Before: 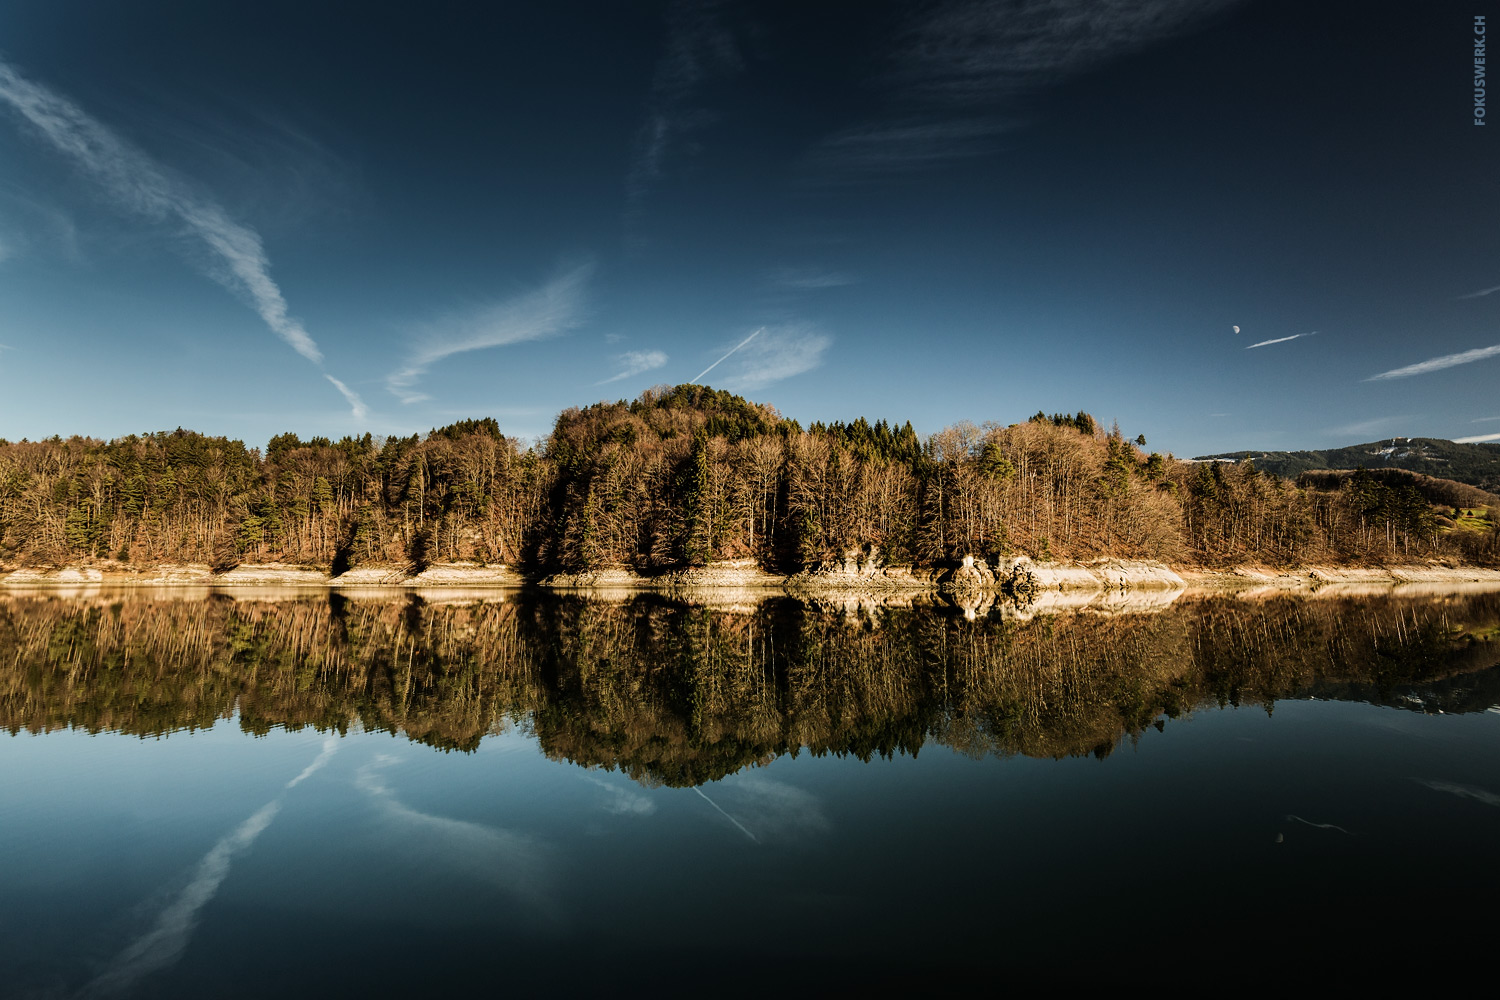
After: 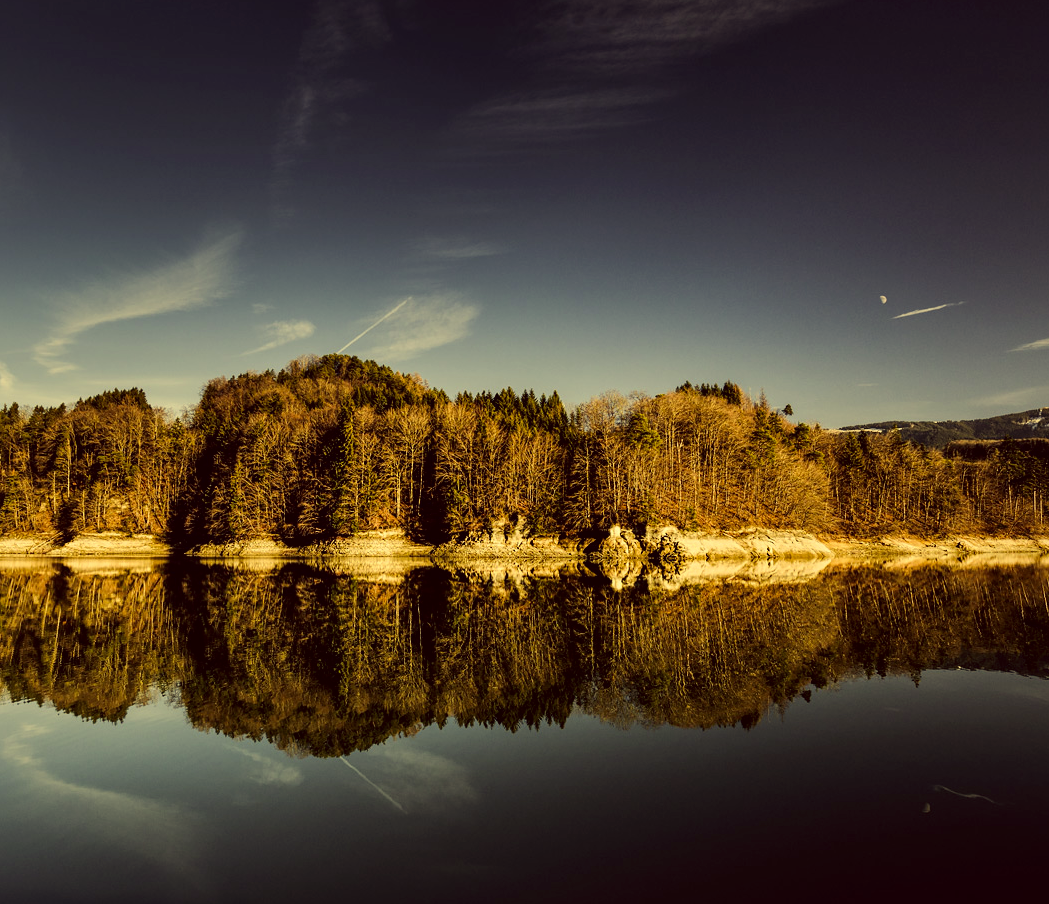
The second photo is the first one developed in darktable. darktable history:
crop and rotate: left 23.573%, top 3.077%, right 6.491%, bottom 6.453%
local contrast: mode bilateral grid, contrast 20, coarseness 49, detail 119%, midtone range 0.2
color correction: highlights a* -0.404, highlights b* 39.66, shadows a* 9.63, shadows b* -0.282
